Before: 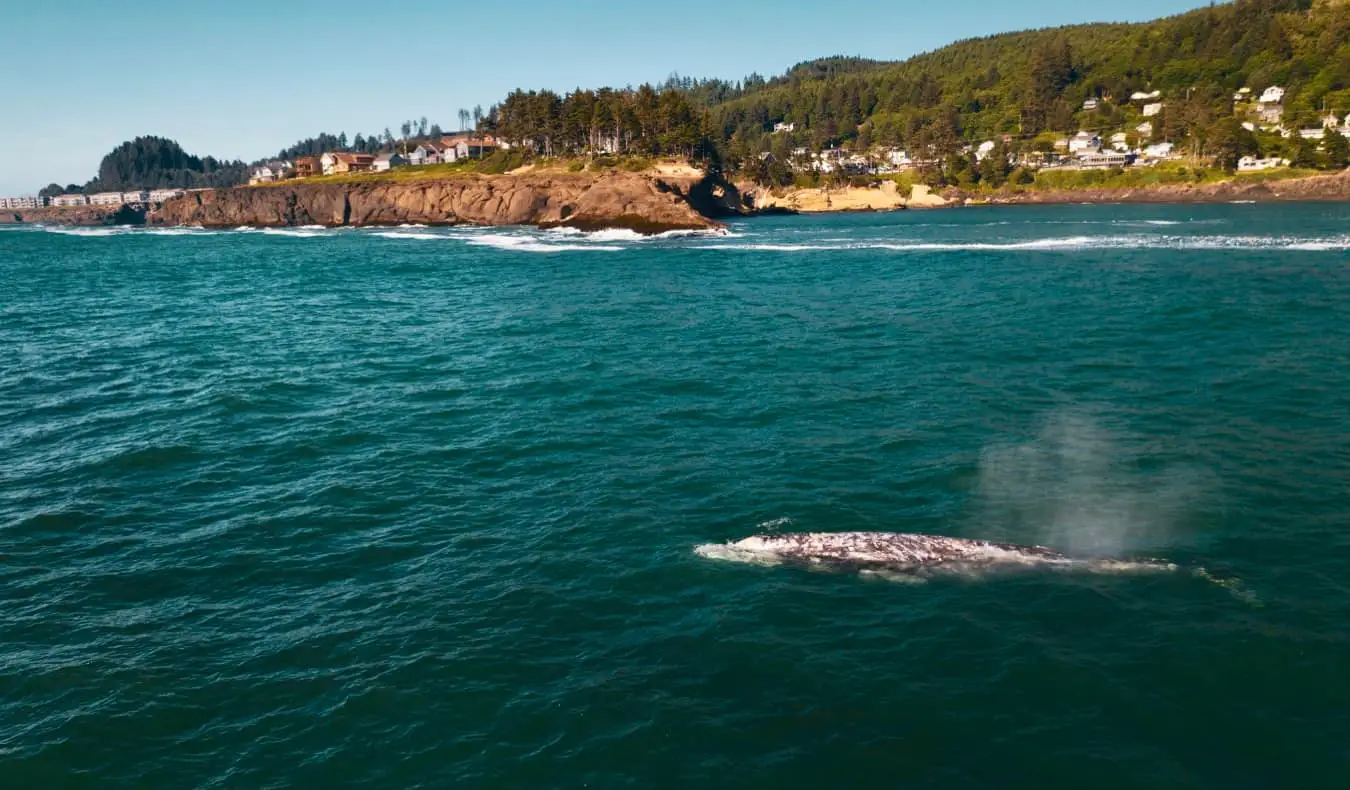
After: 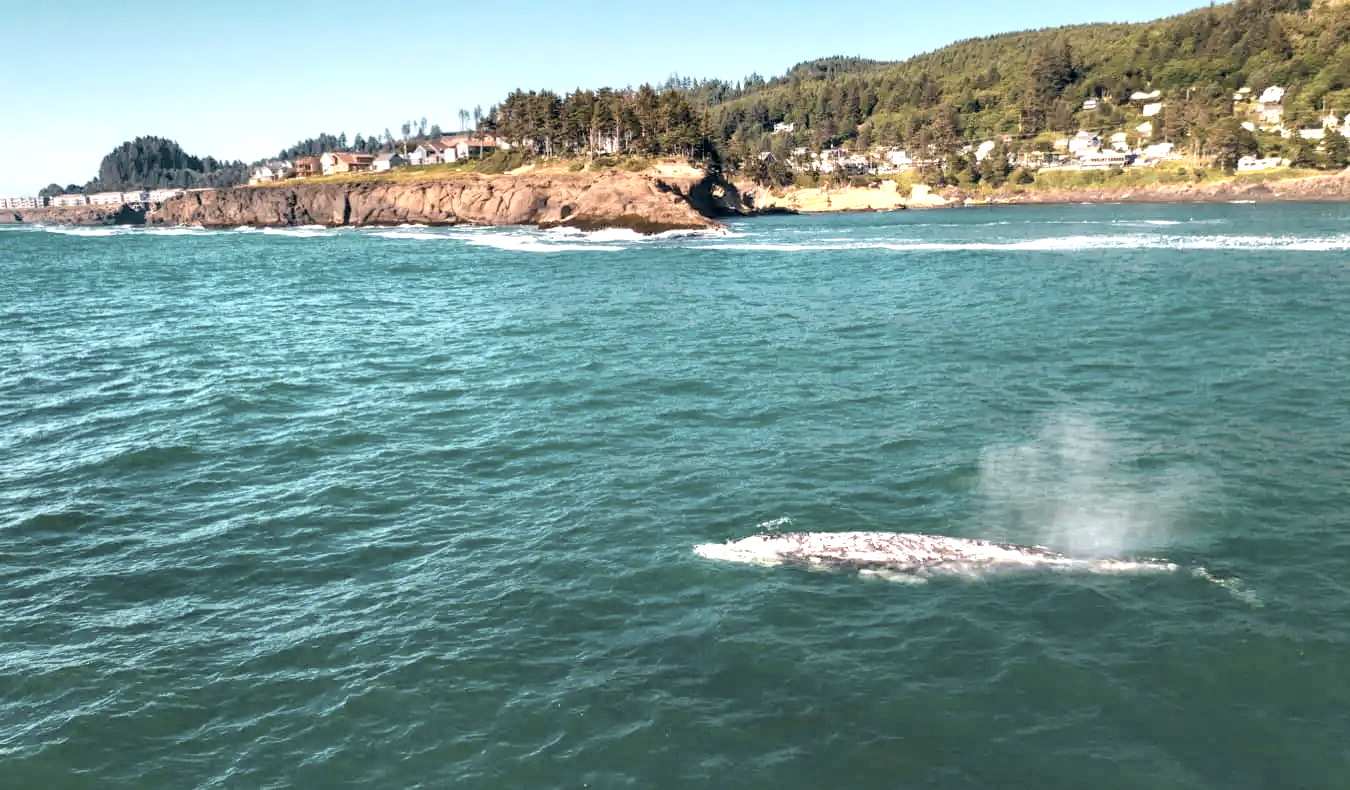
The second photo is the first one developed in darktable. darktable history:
local contrast: highlights 80%, shadows 57%, detail 175%, midtone range 0.602
contrast brightness saturation: contrast -0.05, saturation -0.41
global tonemap: drago (0.7, 100)
exposure: black level correction 0, exposure 1.45 EV, compensate exposure bias true, compensate highlight preservation false
